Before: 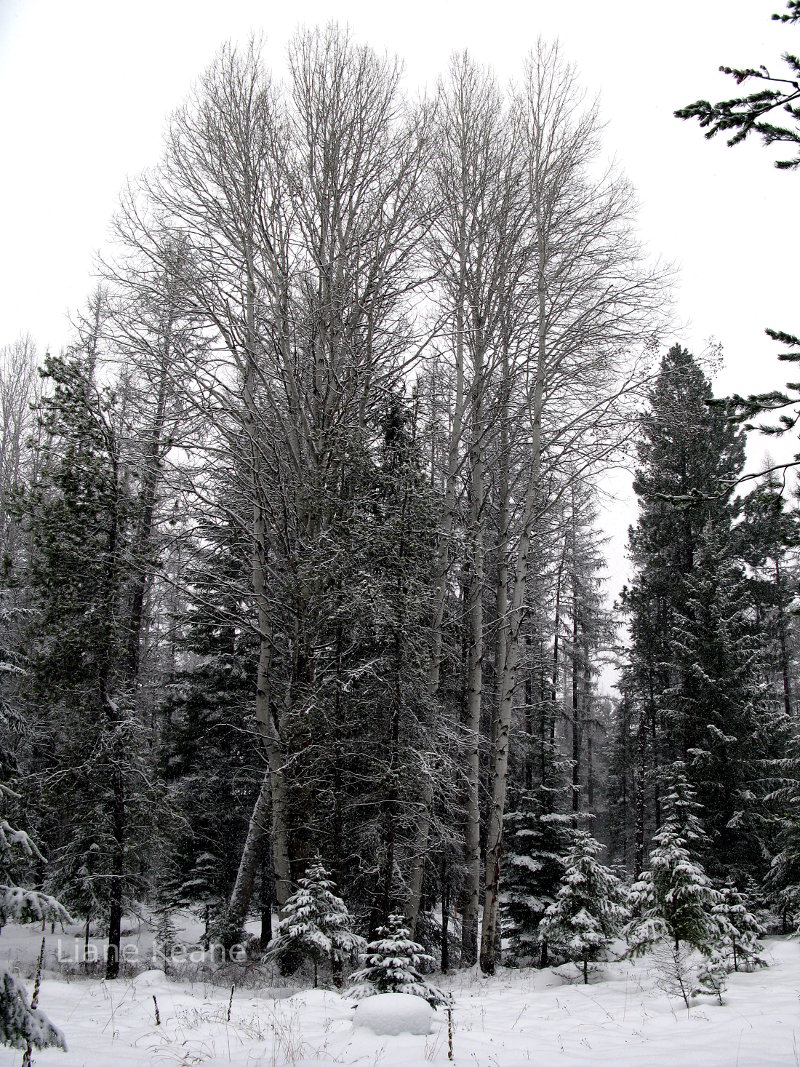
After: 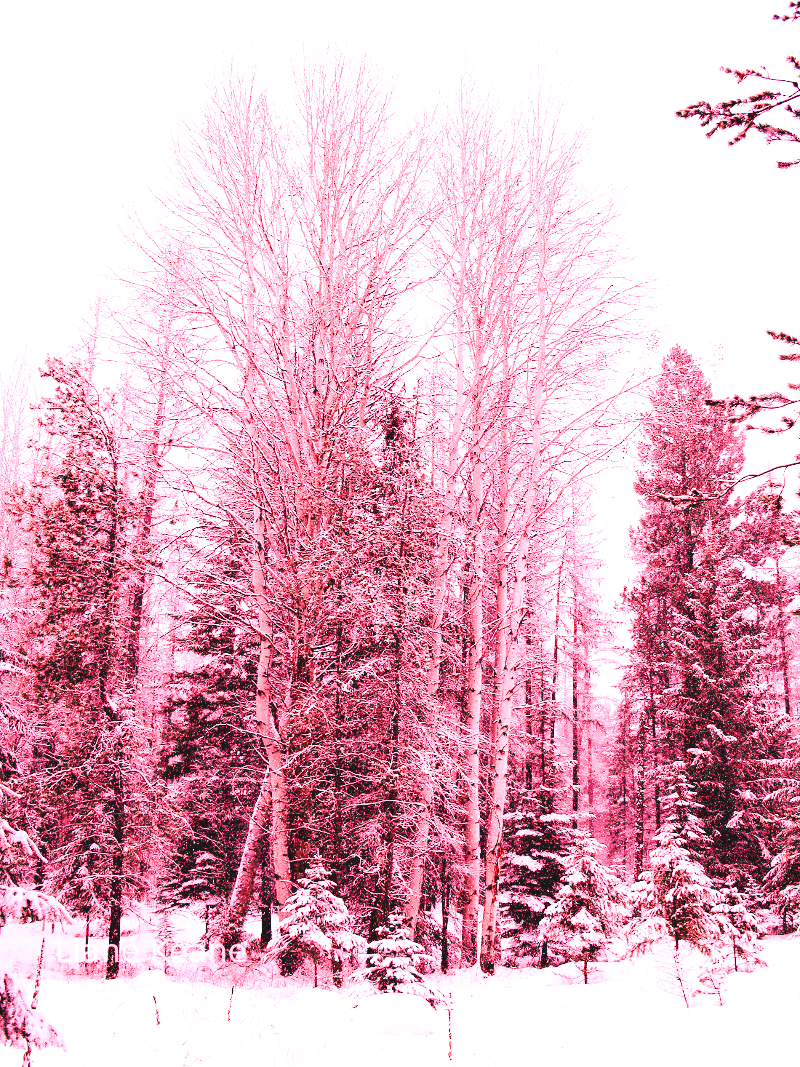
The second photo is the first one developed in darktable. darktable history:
base curve: curves: ch0 [(0, 0.007) (0.028, 0.063) (0.121, 0.311) (0.46, 0.743) (0.859, 0.957) (1, 1)], preserve colors none
white balance: red 4.26, blue 1.802
